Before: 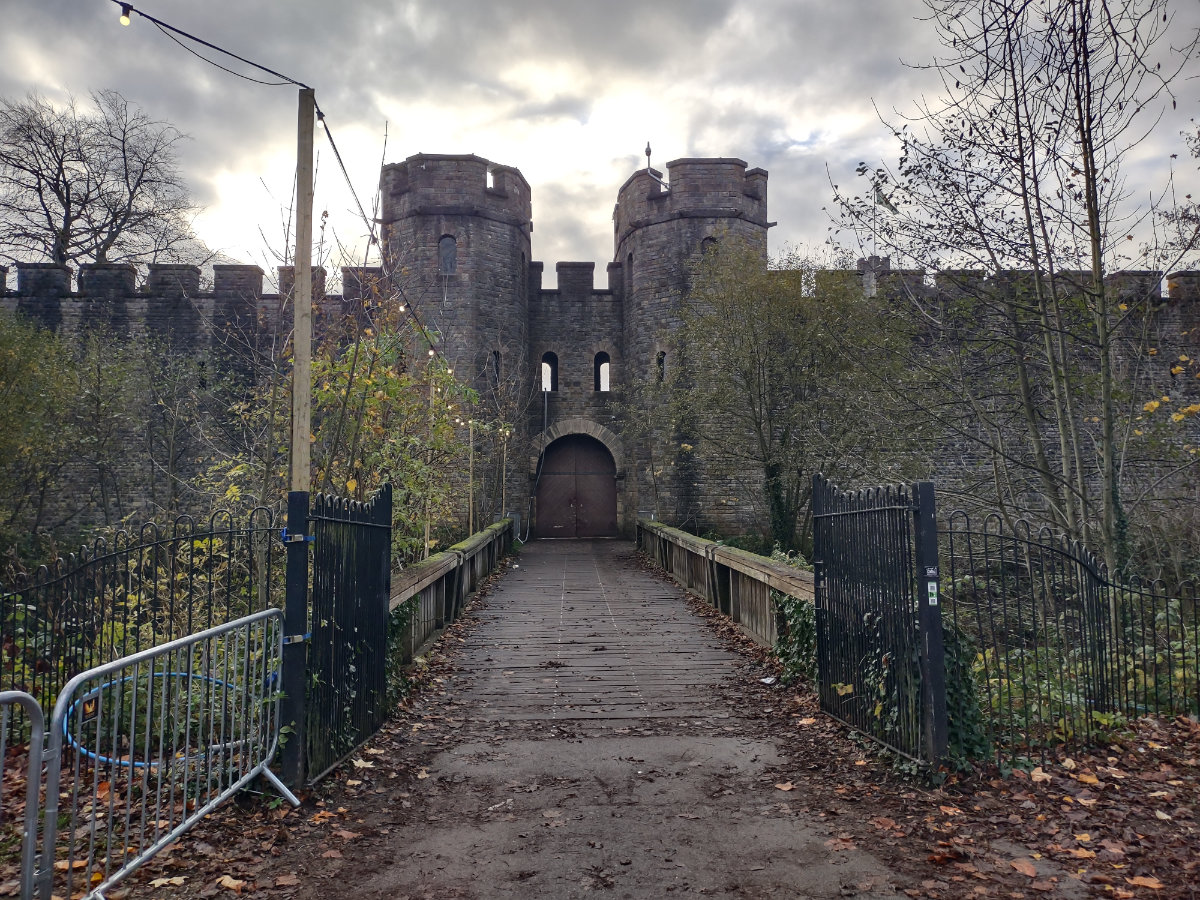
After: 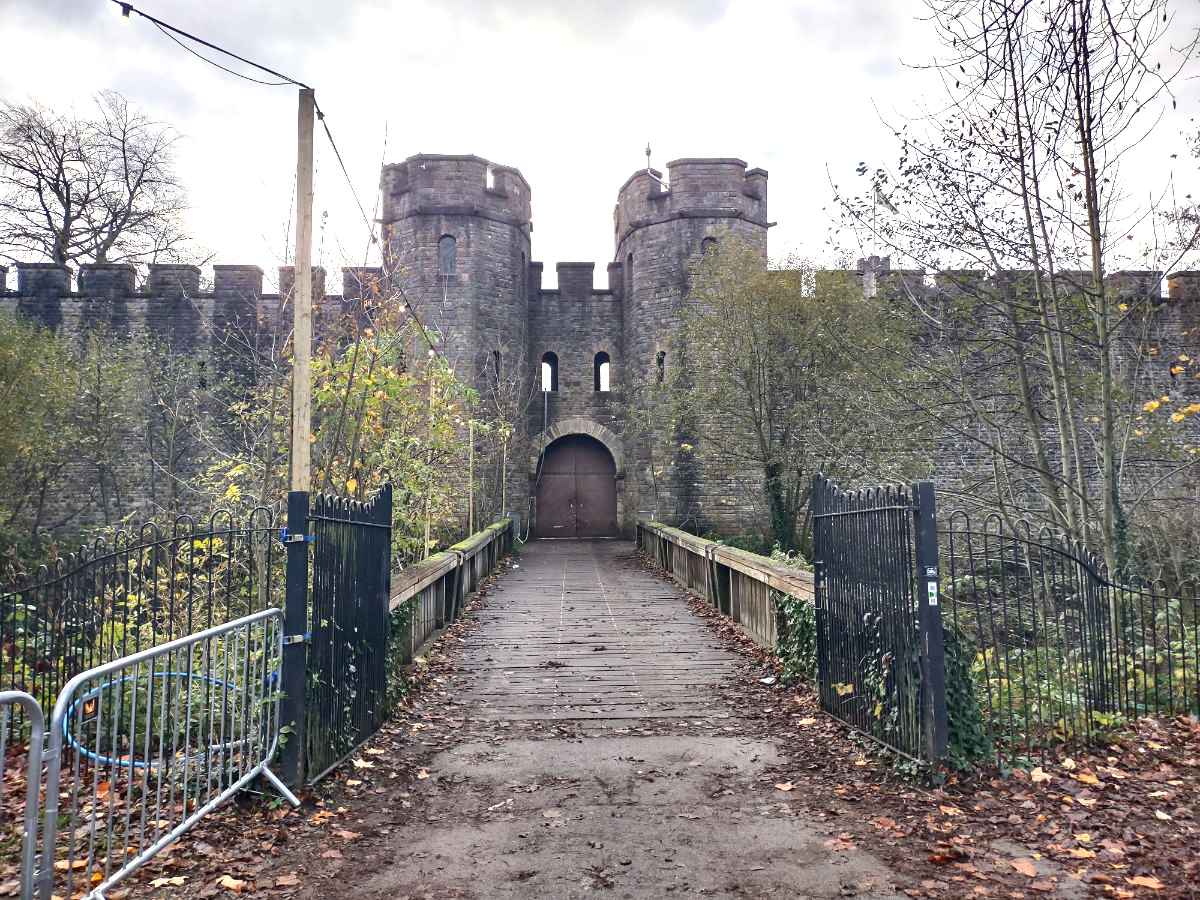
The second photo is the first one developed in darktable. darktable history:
exposure: black level correction 0.001, exposure 1.117 EV, compensate highlight preservation false
tone curve: curves: ch0 [(0, 0) (0.003, 0.003) (0.011, 0.012) (0.025, 0.026) (0.044, 0.047) (0.069, 0.073) (0.1, 0.105) (0.136, 0.143) (0.177, 0.187) (0.224, 0.237) (0.277, 0.293) (0.335, 0.354) (0.399, 0.422) (0.468, 0.495) (0.543, 0.574) (0.623, 0.659) (0.709, 0.749) (0.801, 0.846) (0.898, 0.932) (1, 1)], color space Lab, independent channels, preserve colors none
